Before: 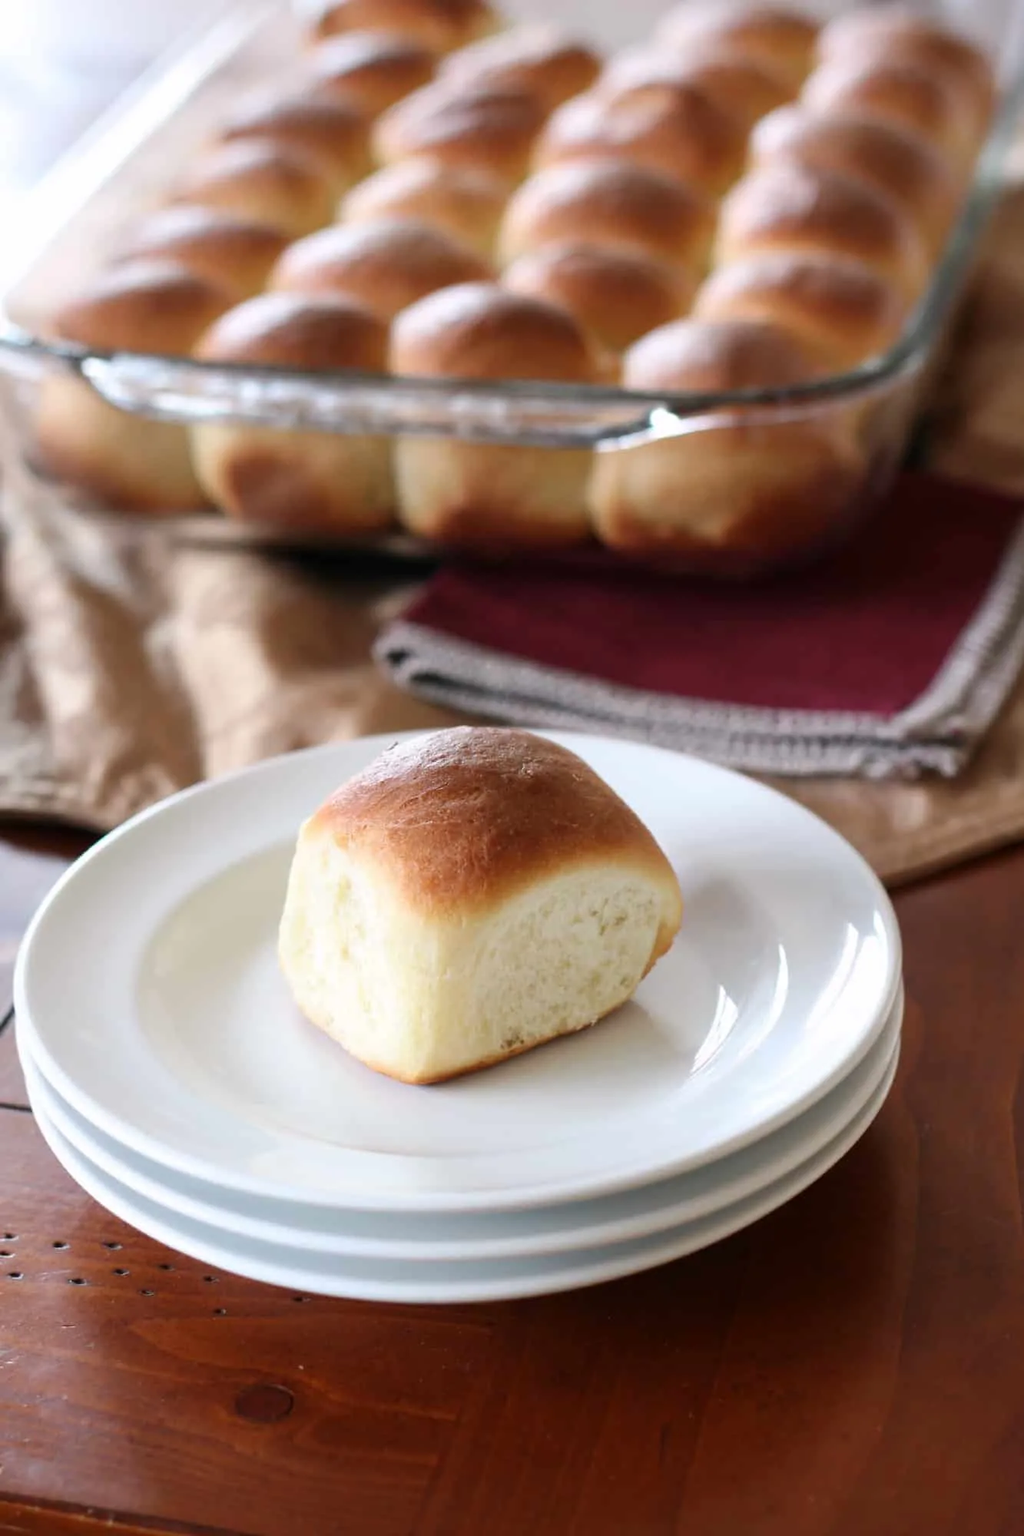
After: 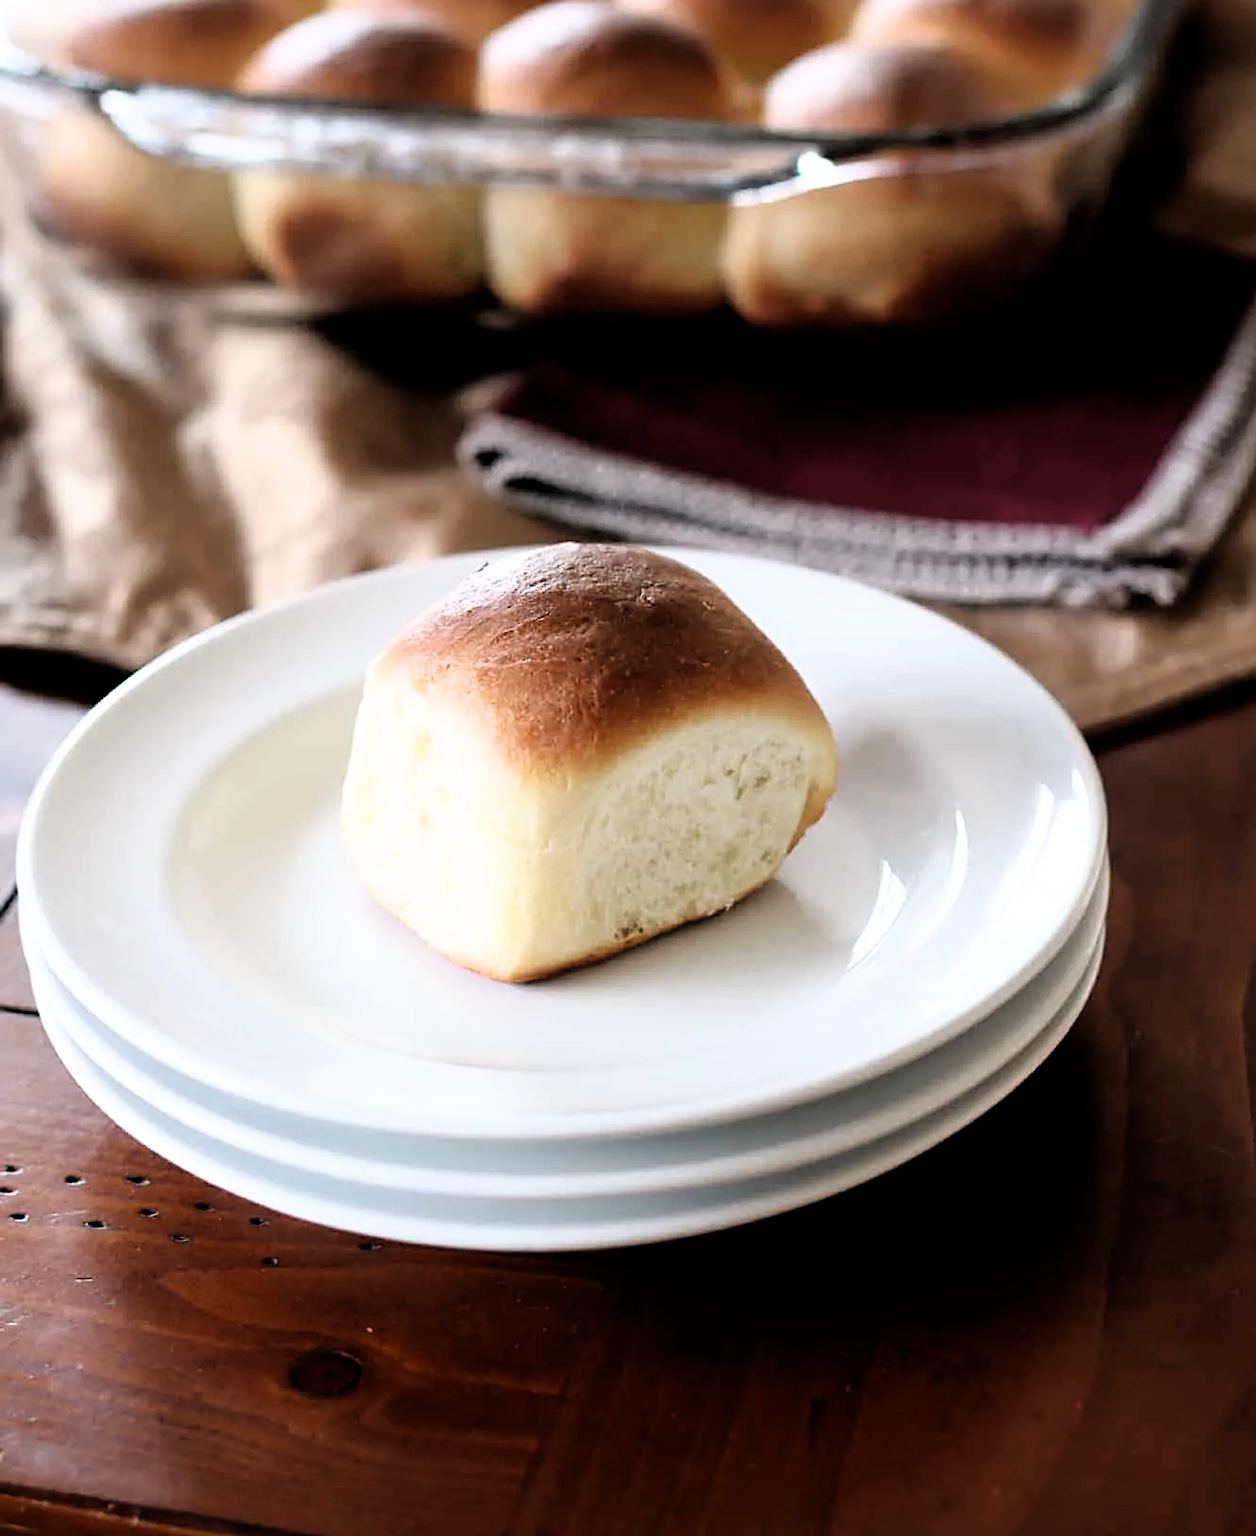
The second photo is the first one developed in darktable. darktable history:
crop and rotate: top 18.507%
filmic rgb: black relative exposure -3.64 EV, white relative exposure 2.44 EV, hardness 3.29
sharpen: on, module defaults
